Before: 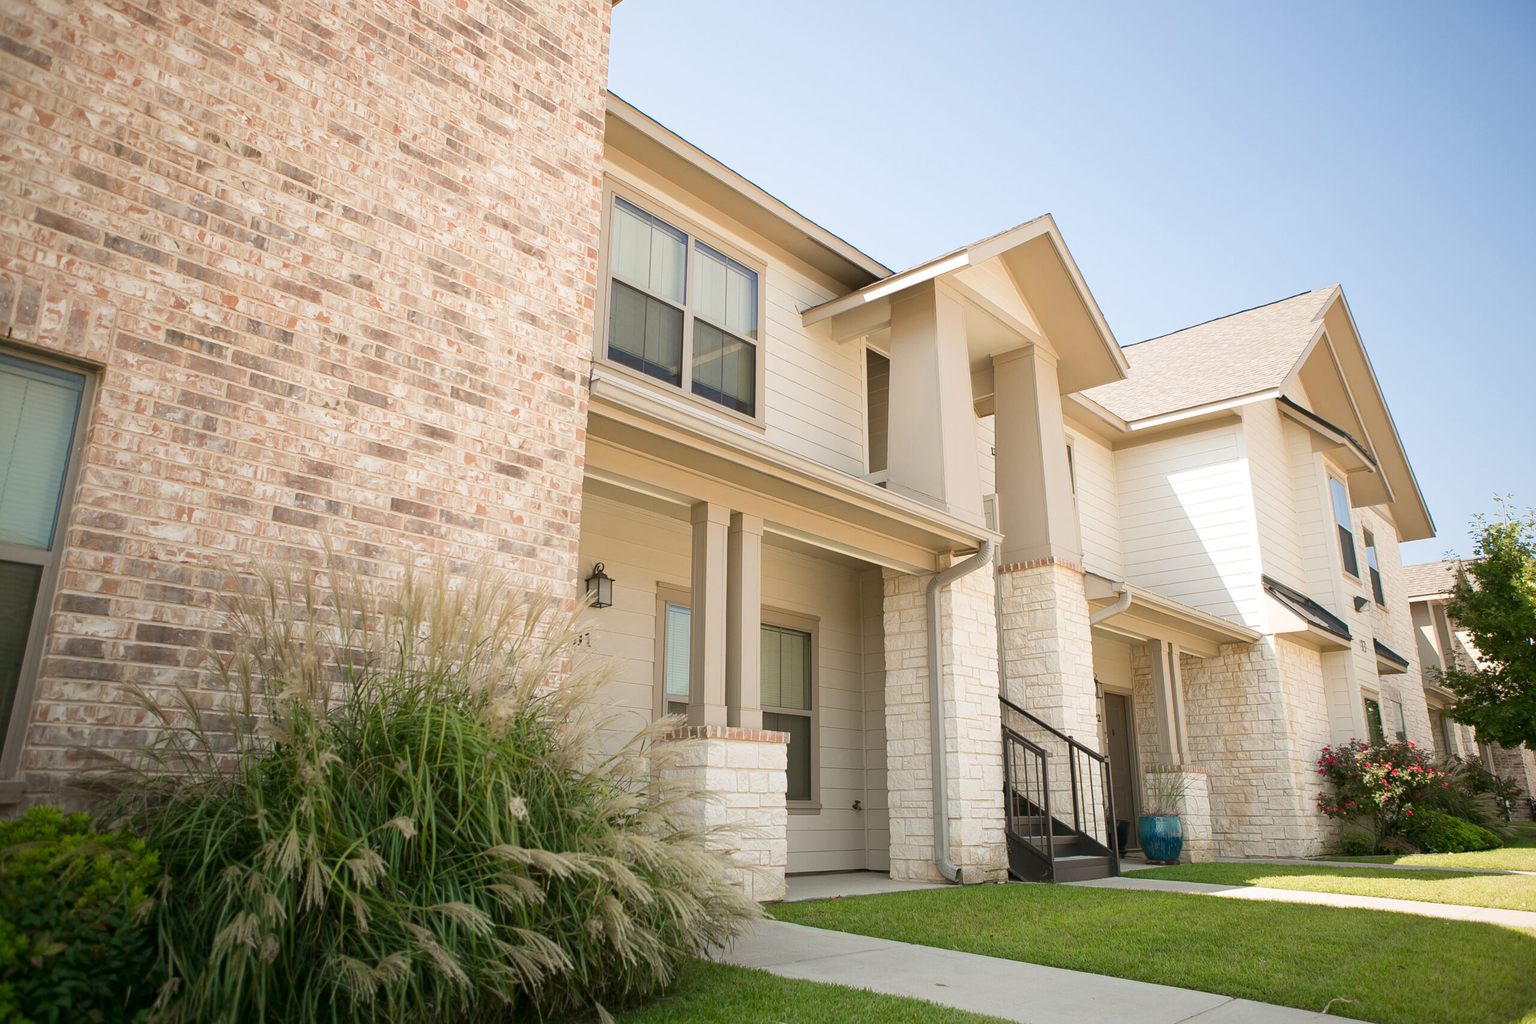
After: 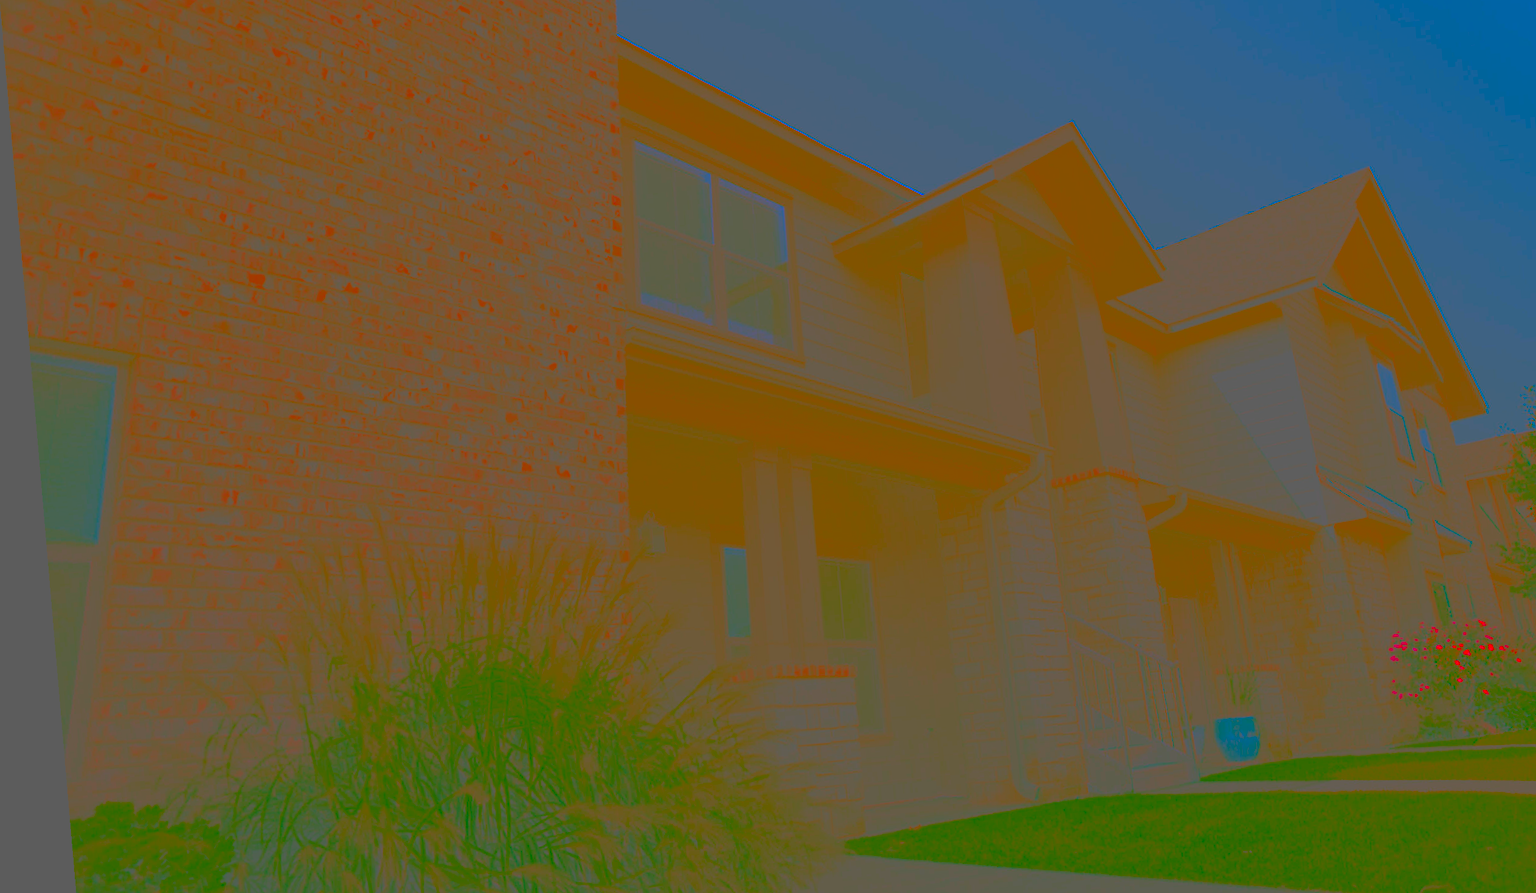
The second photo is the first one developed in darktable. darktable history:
lowpass: radius 0.1, contrast 0.85, saturation 1.1, unbound 0
crop and rotate: angle 0.03°, top 11.643%, right 5.651%, bottom 11.189%
rotate and perspective: rotation -4.86°, automatic cropping off
contrast brightness saturation: contrast -0.99, brightness -0.17, saturation 0.75
